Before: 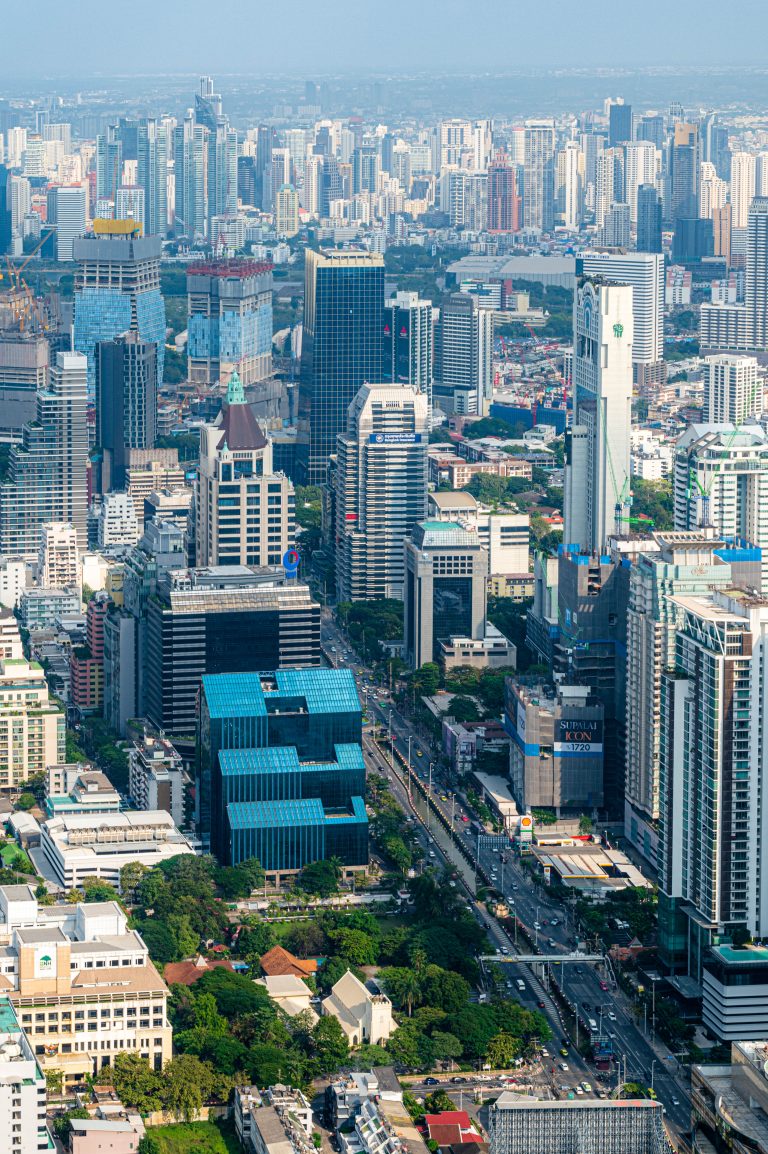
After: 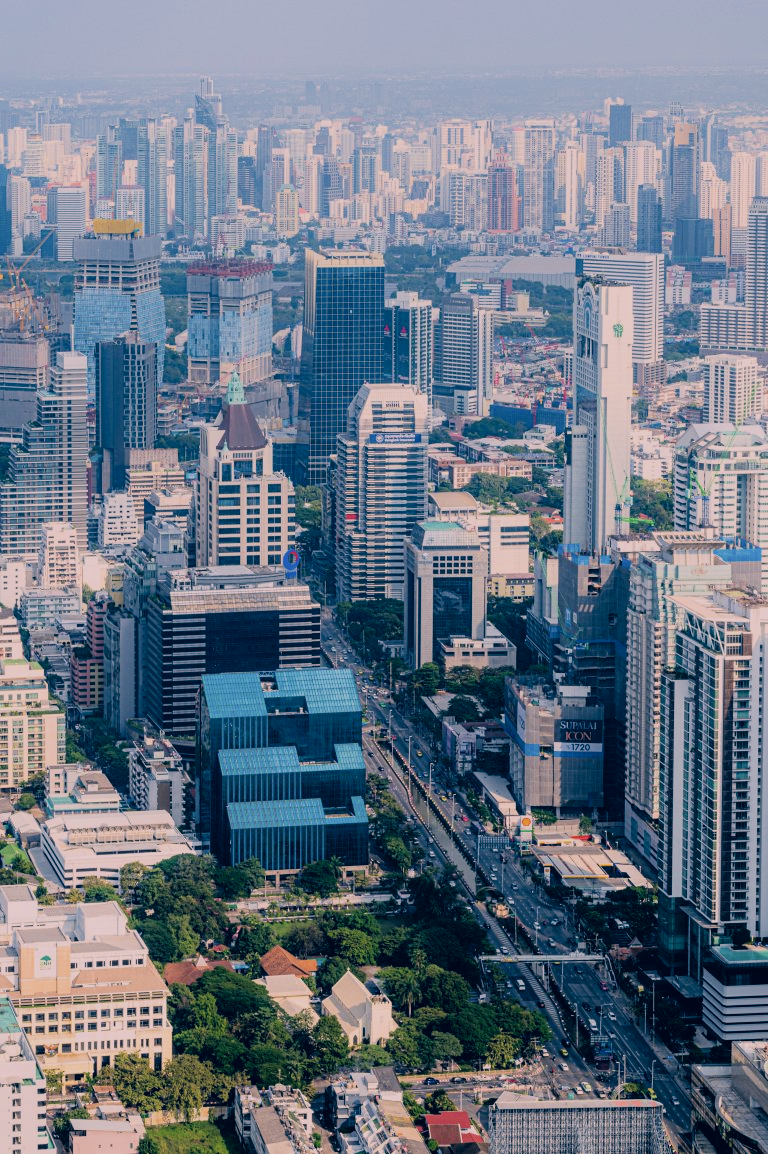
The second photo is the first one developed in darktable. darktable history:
color correction: highlights a* 14.46, highlights b* 5.85, shadows a* -5.53, shadows b* -15.24, saturation 0.85
filmic rgb: black relative exposure -7.15 EV, white relative exposure 5.36 EV, hardness 3.02, color science v6 (2022)
